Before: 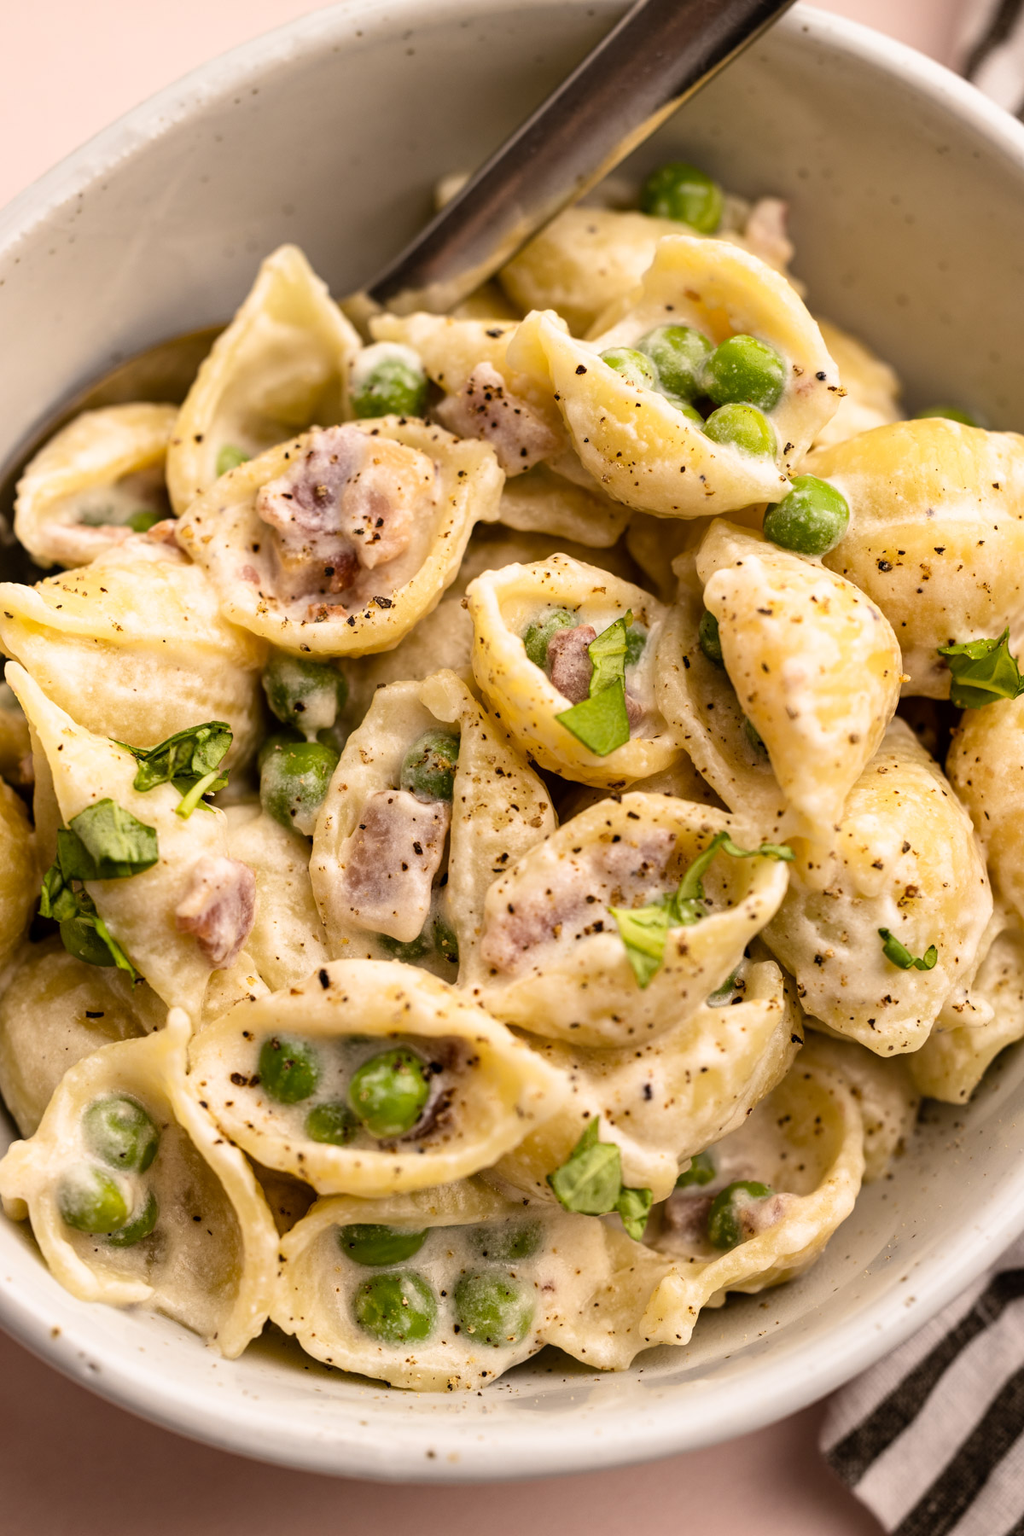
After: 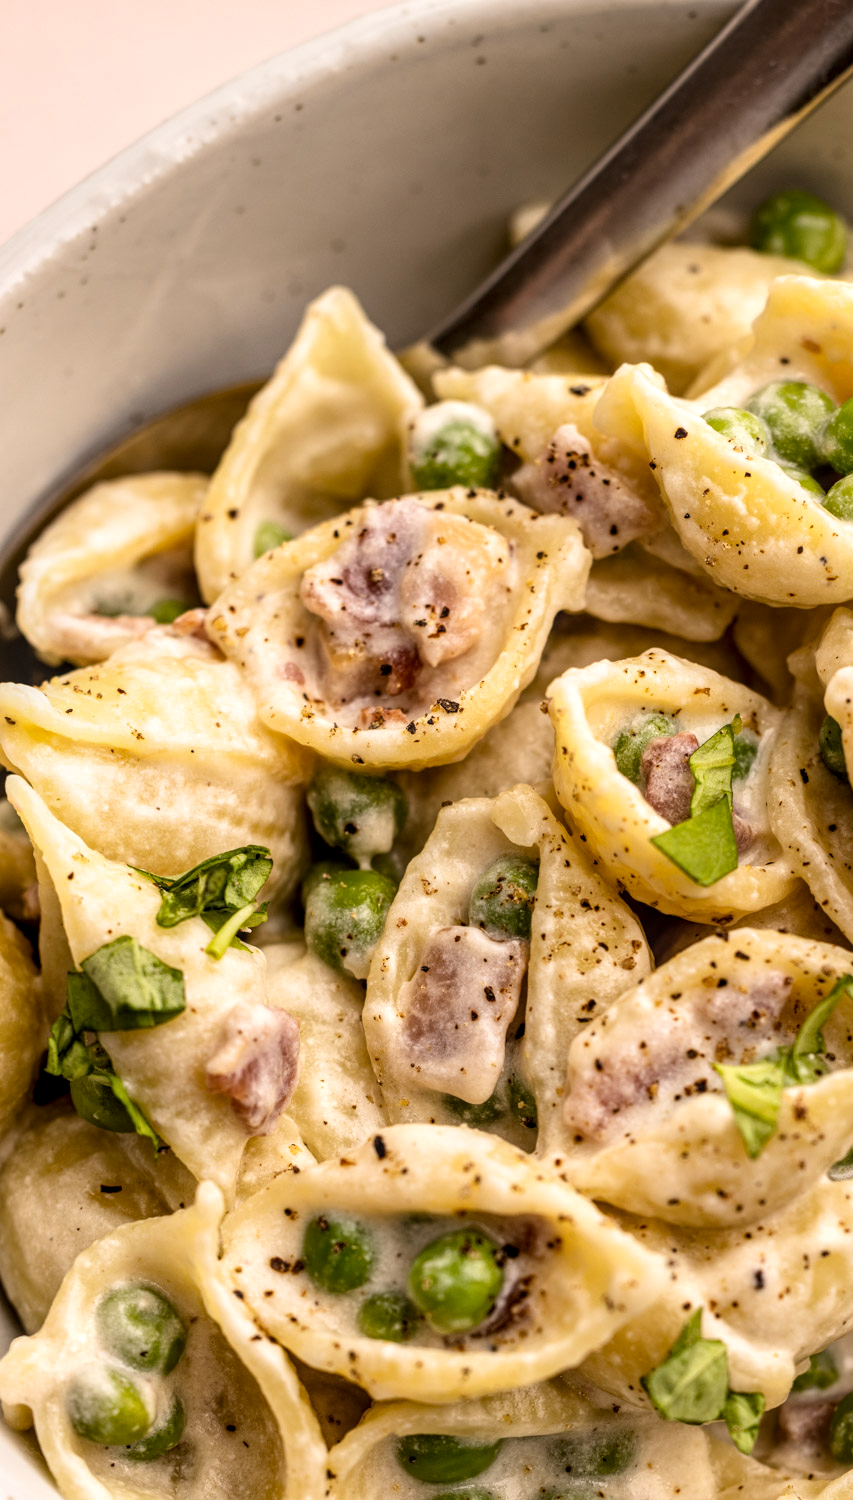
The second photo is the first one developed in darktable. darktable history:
local contrast: detail 130%
crop: right 28.885%, bottom 16.626%
